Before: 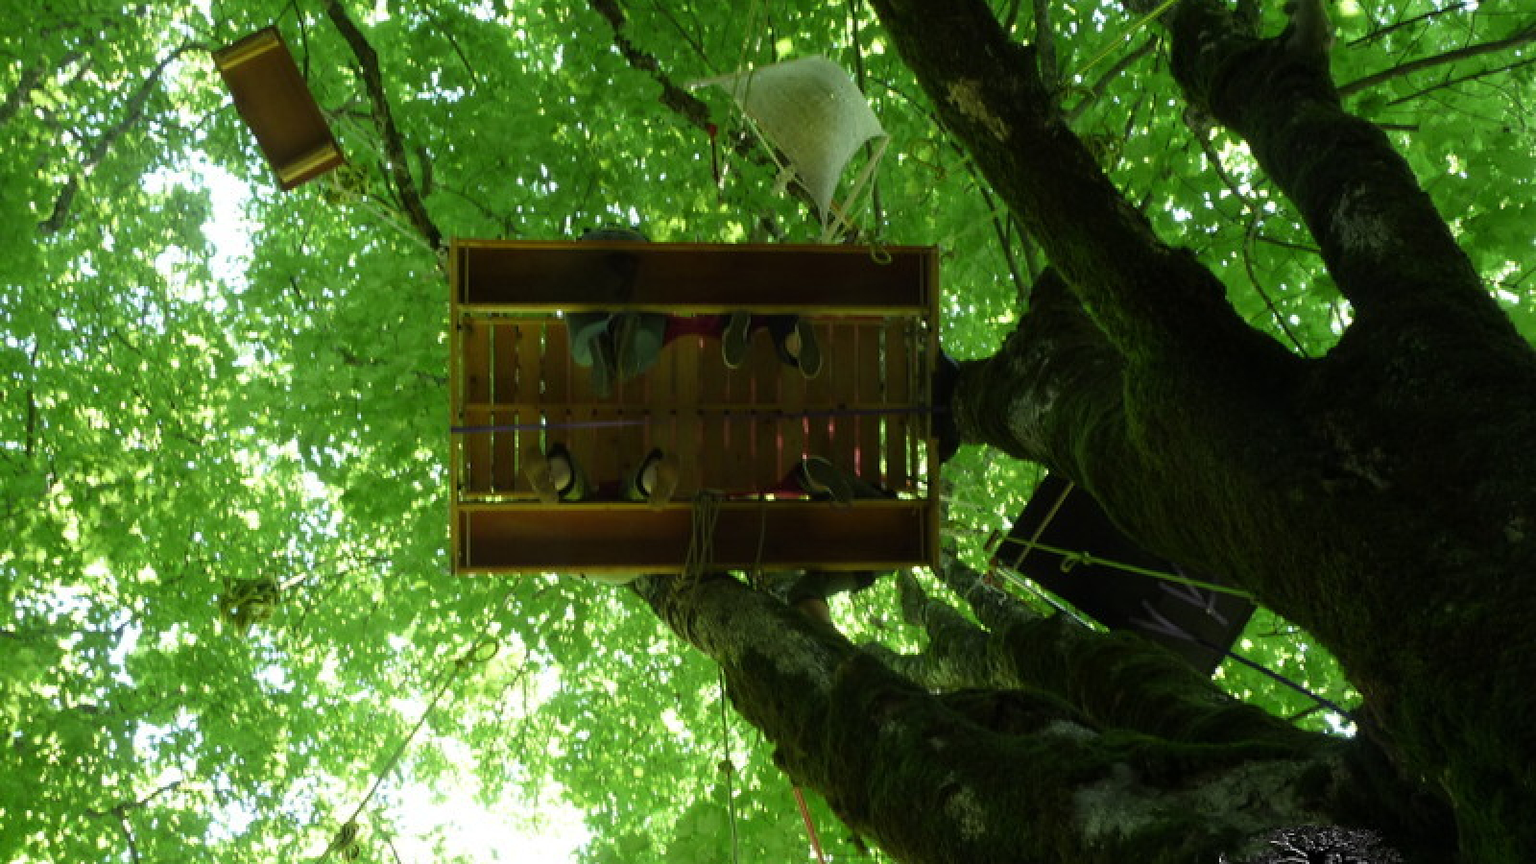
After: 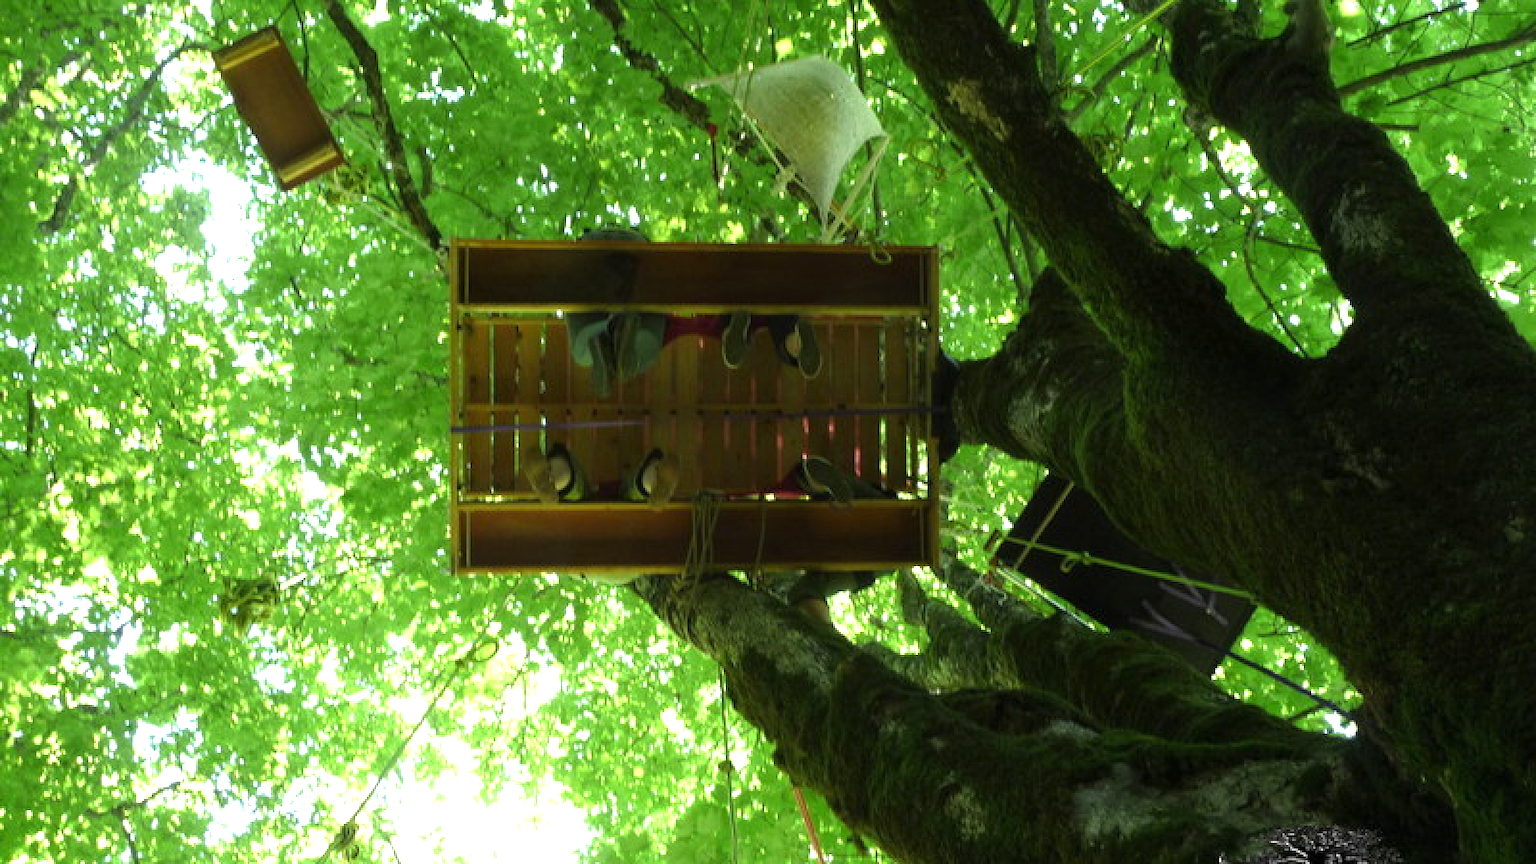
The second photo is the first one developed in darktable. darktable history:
exposure: black level correction 0, exposure 0.697 EV, compensate highlight preservation false
levels: mode automatic, levels [0.012, 0.367, 0.697]
